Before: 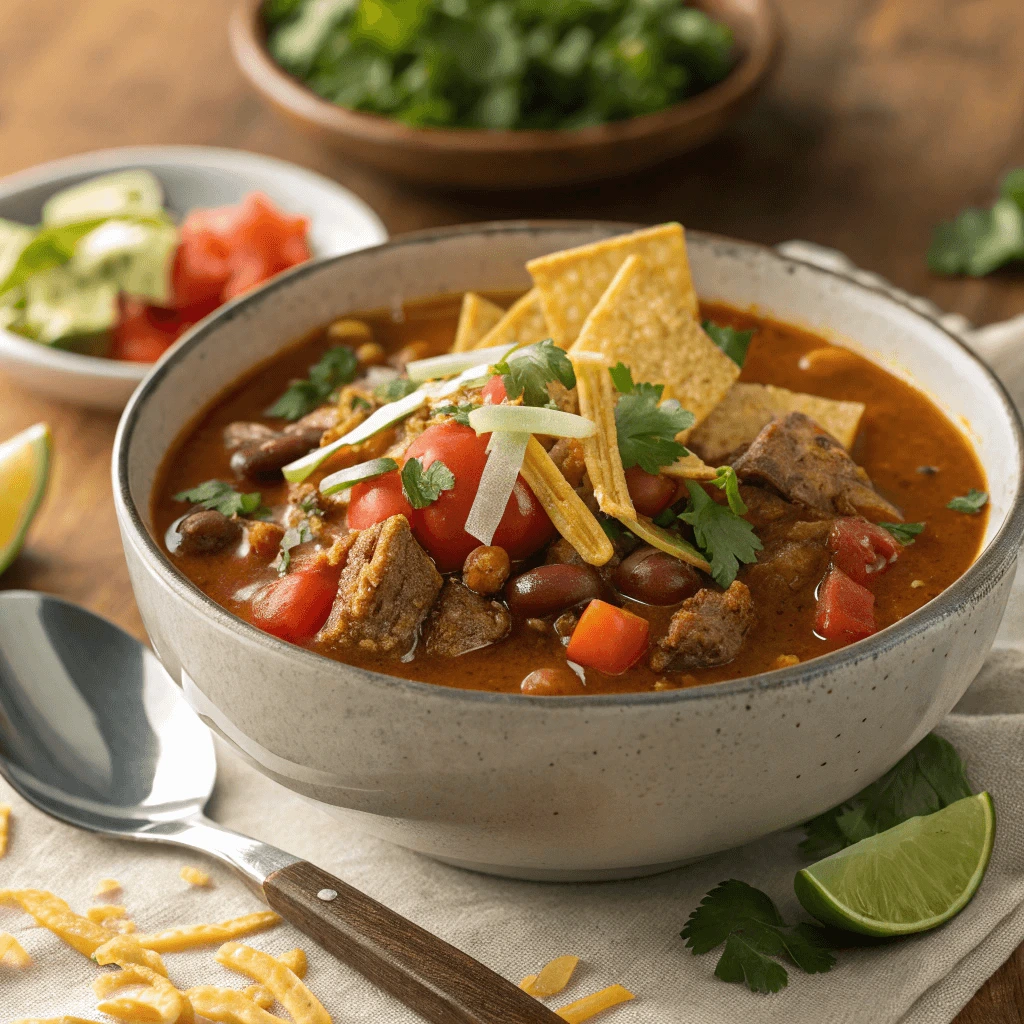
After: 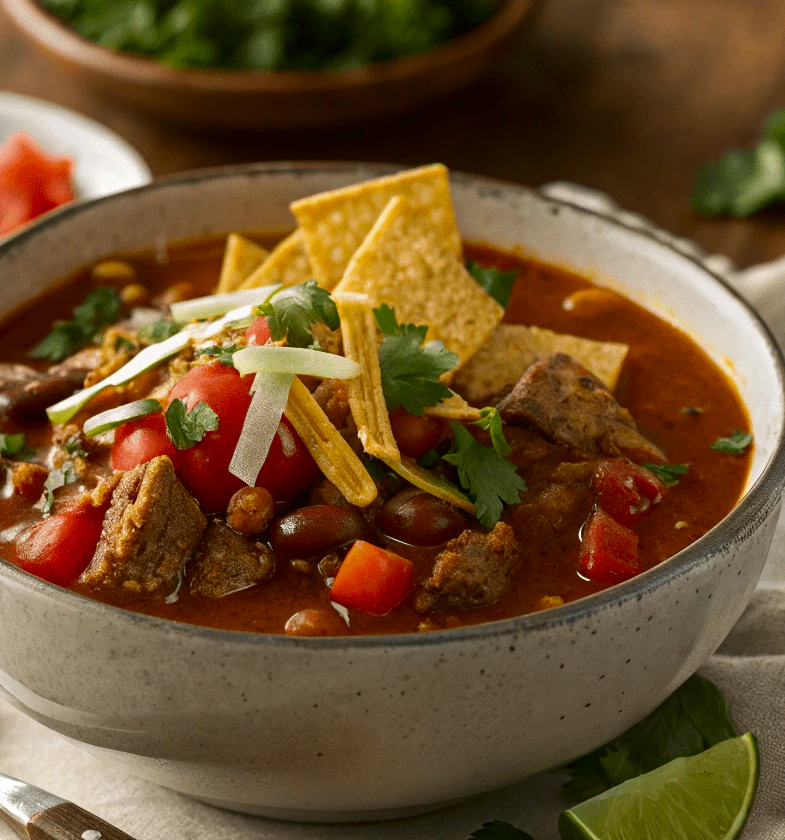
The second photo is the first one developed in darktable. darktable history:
contrast brightness saturation: contrast 0.07, brightness -0.14, saturation 0.11
crop: left 23.095%, top 5.827%, bottom 11.854%
